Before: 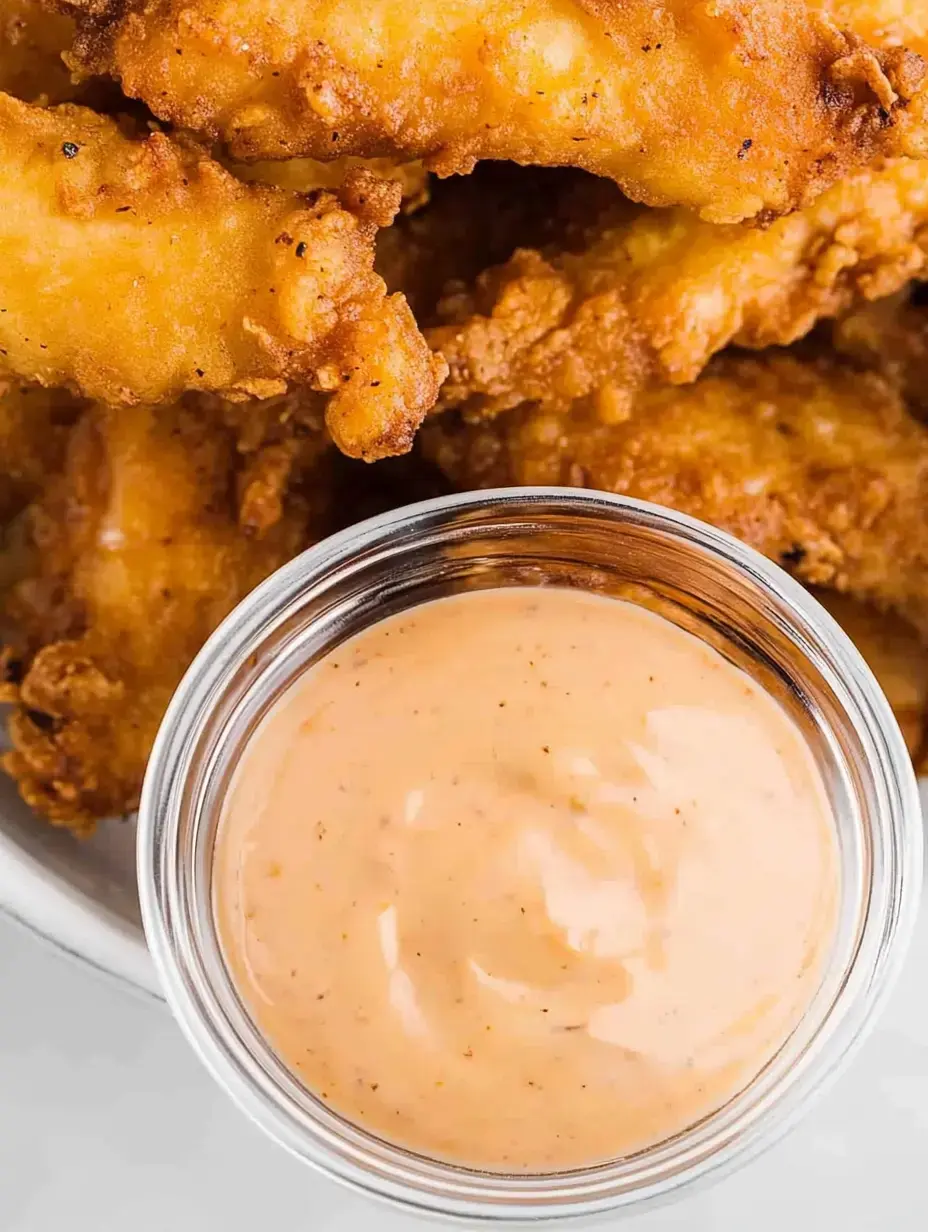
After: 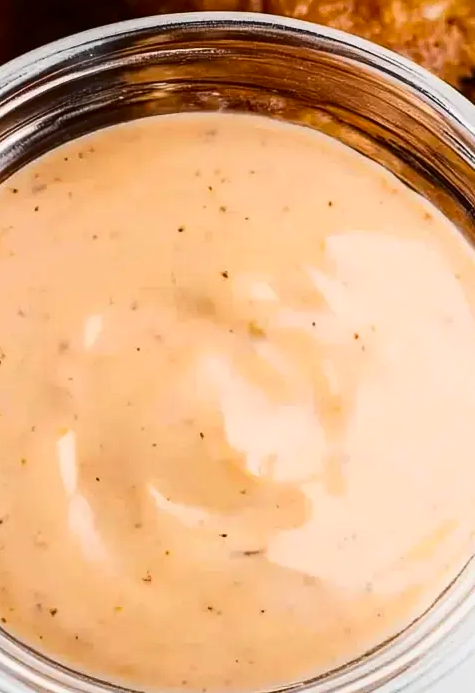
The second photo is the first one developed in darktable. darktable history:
crop: left 34.666%, top 38.561%, right 13.659%, bottom 5.112%
tone curve: curves: ch0 [(0, 0) (0.003, 0.004) (0.011, 0.009) (0.025, 0.017) (0.044, 0.029) (0.069, 0.04) (0.1, 0.051) (0.136, 0.07) (0.177, 0.095) (0.224, 0.131) (0.277, 0.179) (0.335, 0.237) (0.399, 0.302) (0.468, 0.386) (0.543, 0.471) (0.623, 0.576) (0.709, 0.699) (0.801, 0.817) (0.898, 0.917) (1, 1)], color space Lab, independent channels, preserve colors none
